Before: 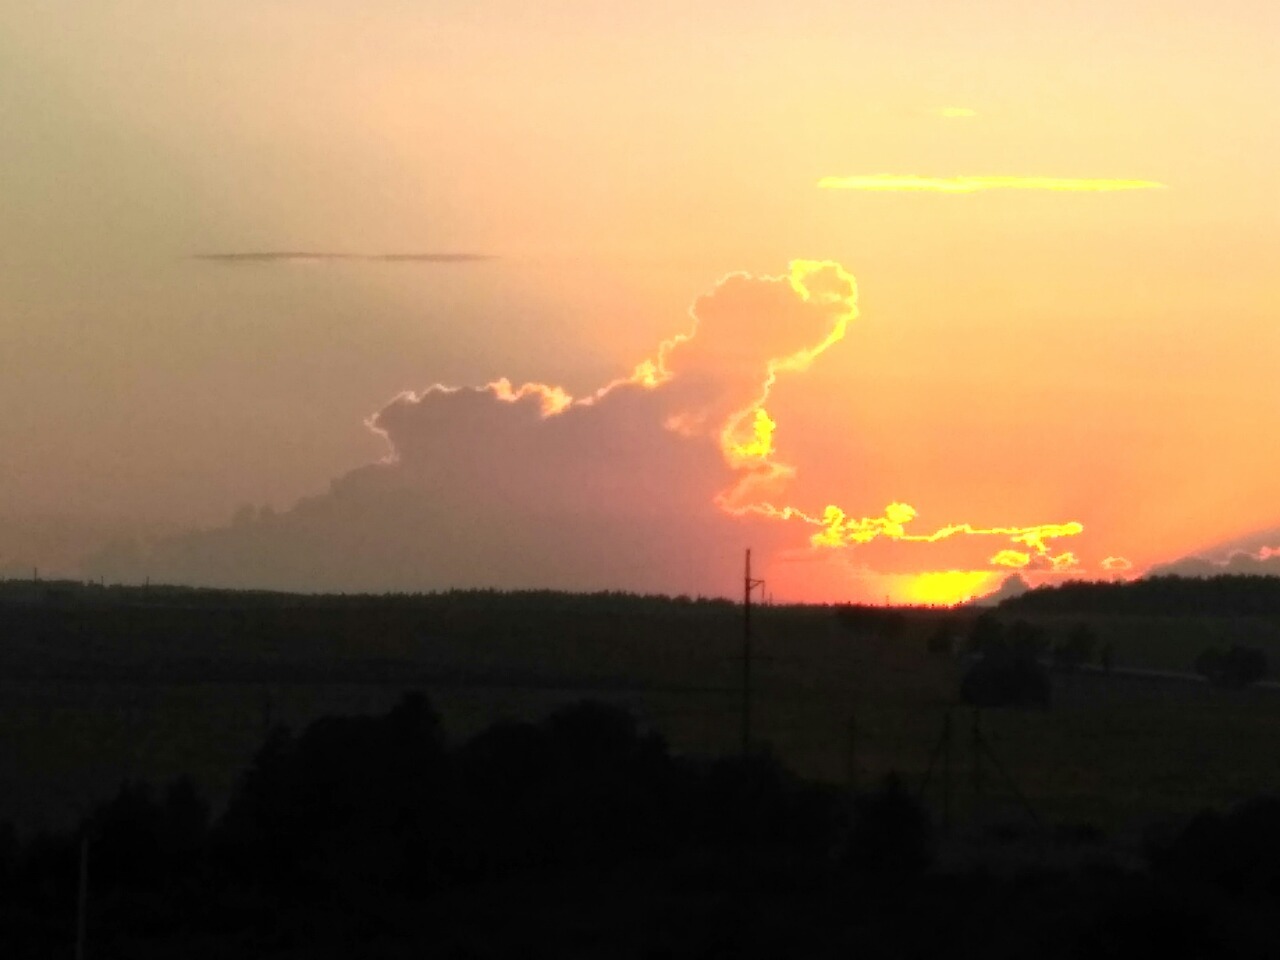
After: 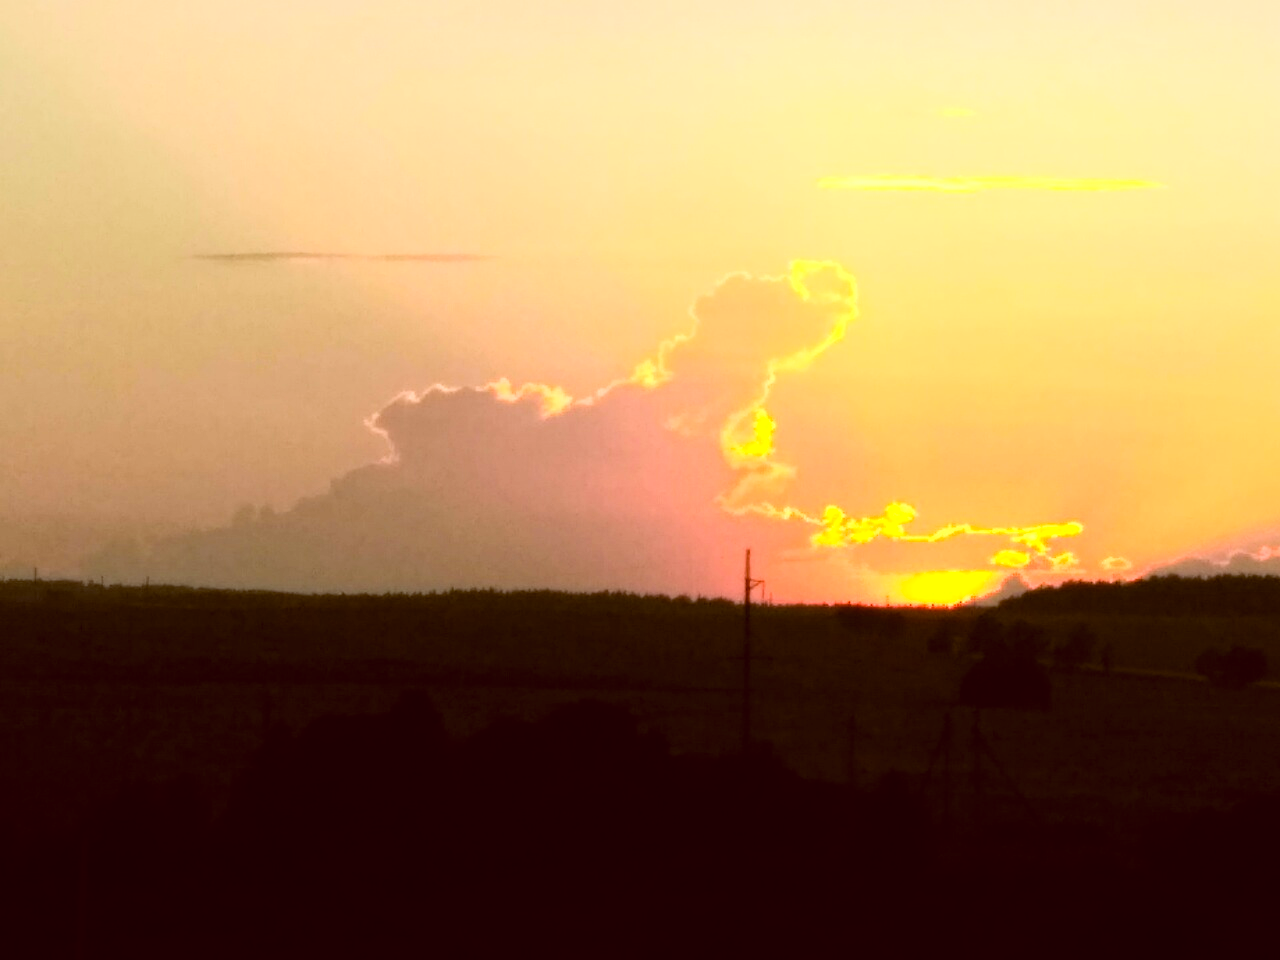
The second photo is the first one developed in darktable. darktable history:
contrast brightness saturation: brightness 0.09, saturation 0.19
tone curve: curves: ch0 [(0, 0) (0.137, 0.063) (0.255, 0.176) (0.502, 0.502) (0.749, 0.839) (1, 1)], color space Lab, linked channels, preserve colors none
color balance: lift [1, 1.011, 0.999, 0.989], gamma [1.109, 1.045, 1.039, 0.955], gain [0.917, 0.936, 0.952, 1.064], contrast 2.32%, contrast fulcrum 19%, output saturation 101%
rotate and perspective: crop left 0, crop top 0
